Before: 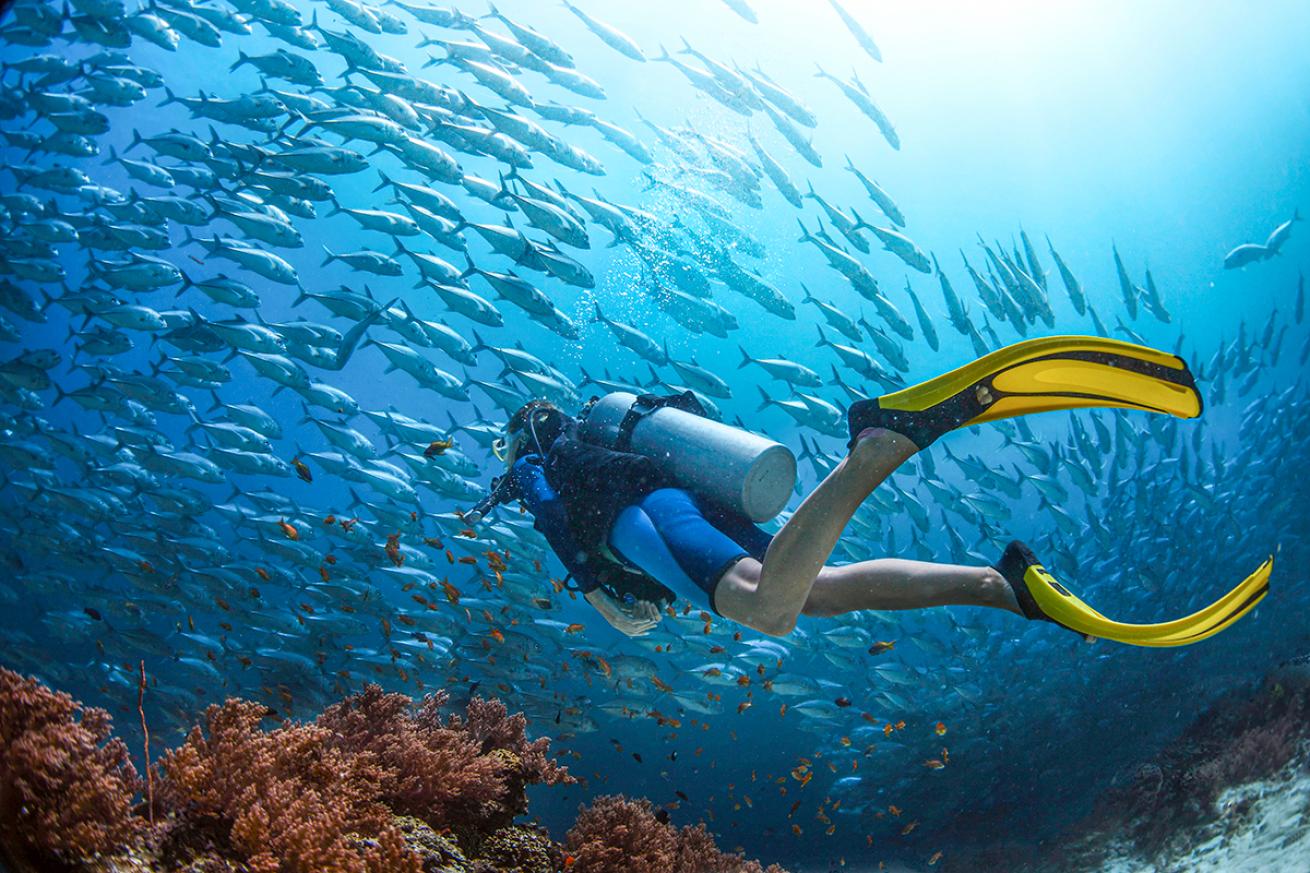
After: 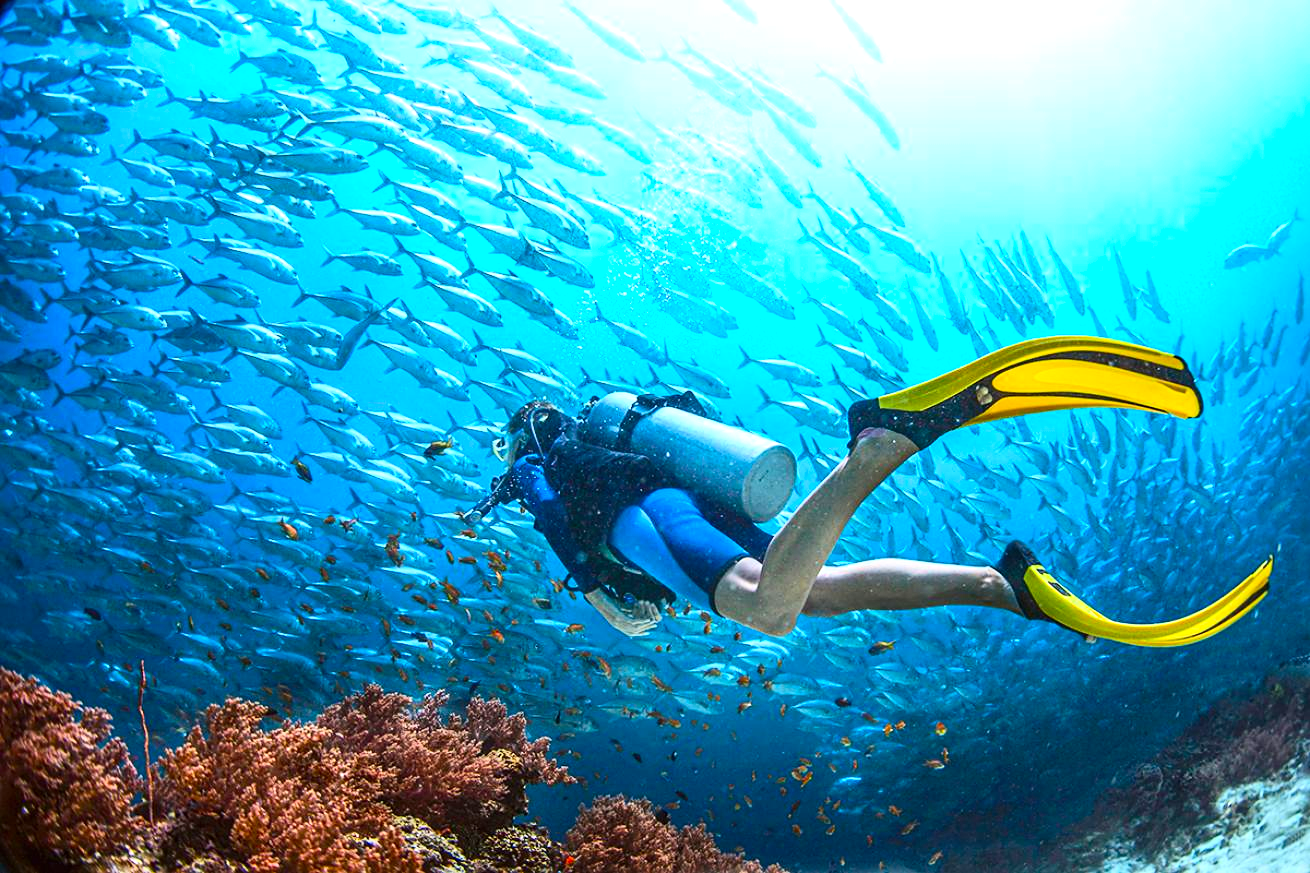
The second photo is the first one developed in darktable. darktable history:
sharpen: amount 0.21
exposure: black level correction 0, exposure 0.499 EV, compensate highlight preservation false
contrast brightness saturation: contrast 0.226, brightness 0.104, saturation 0.291
